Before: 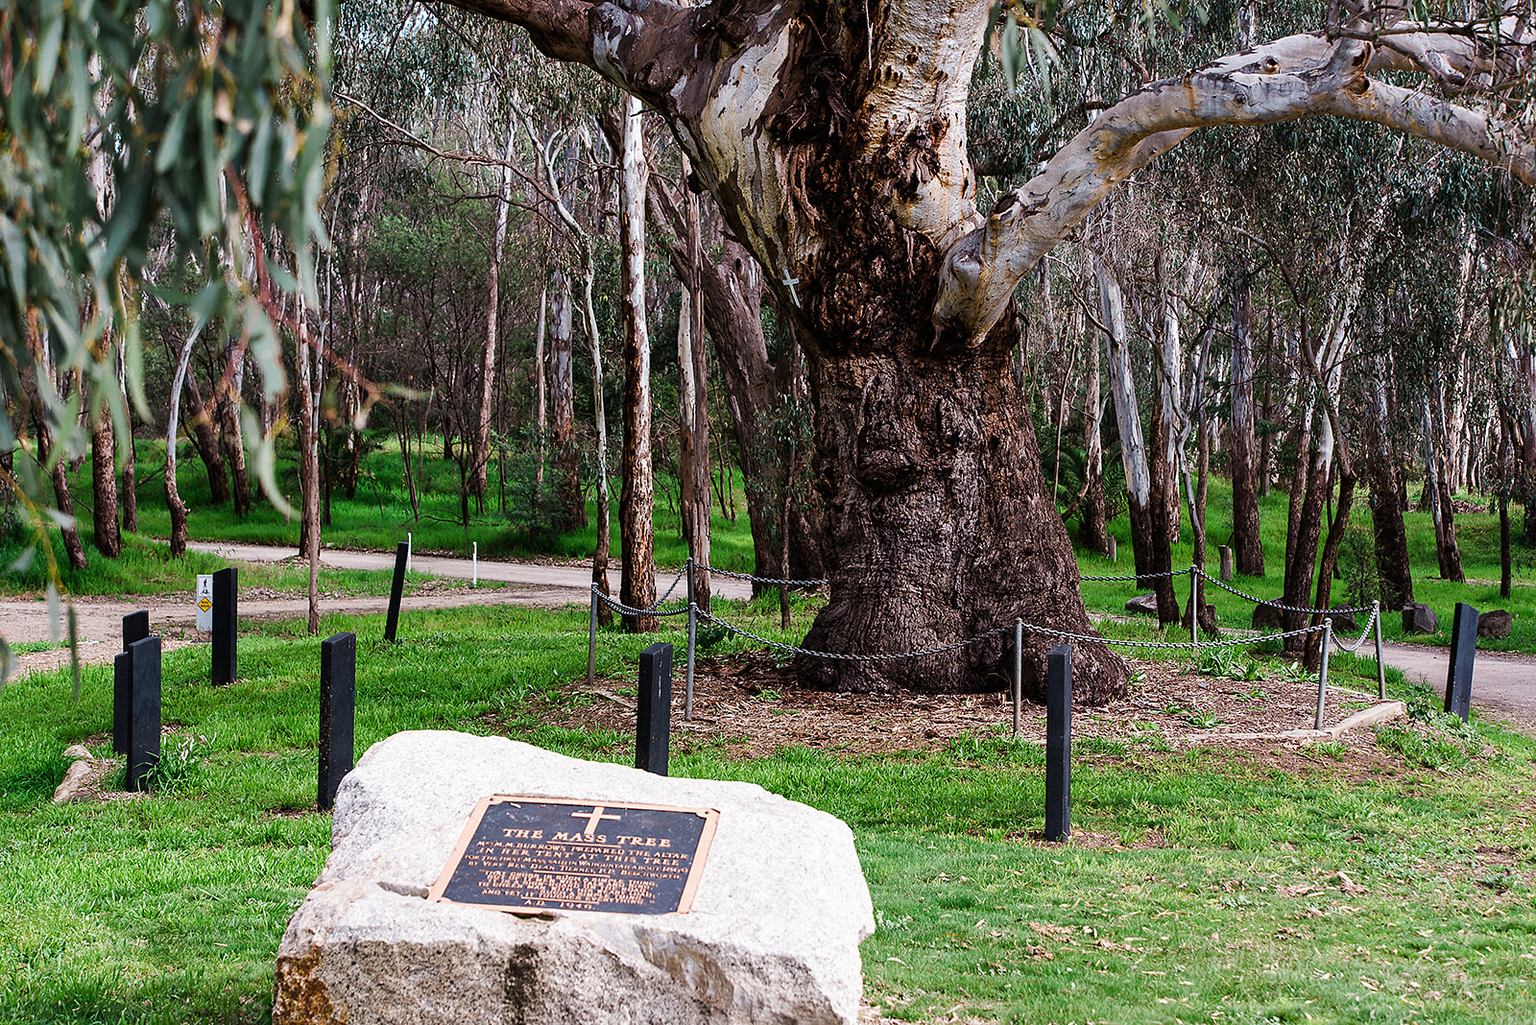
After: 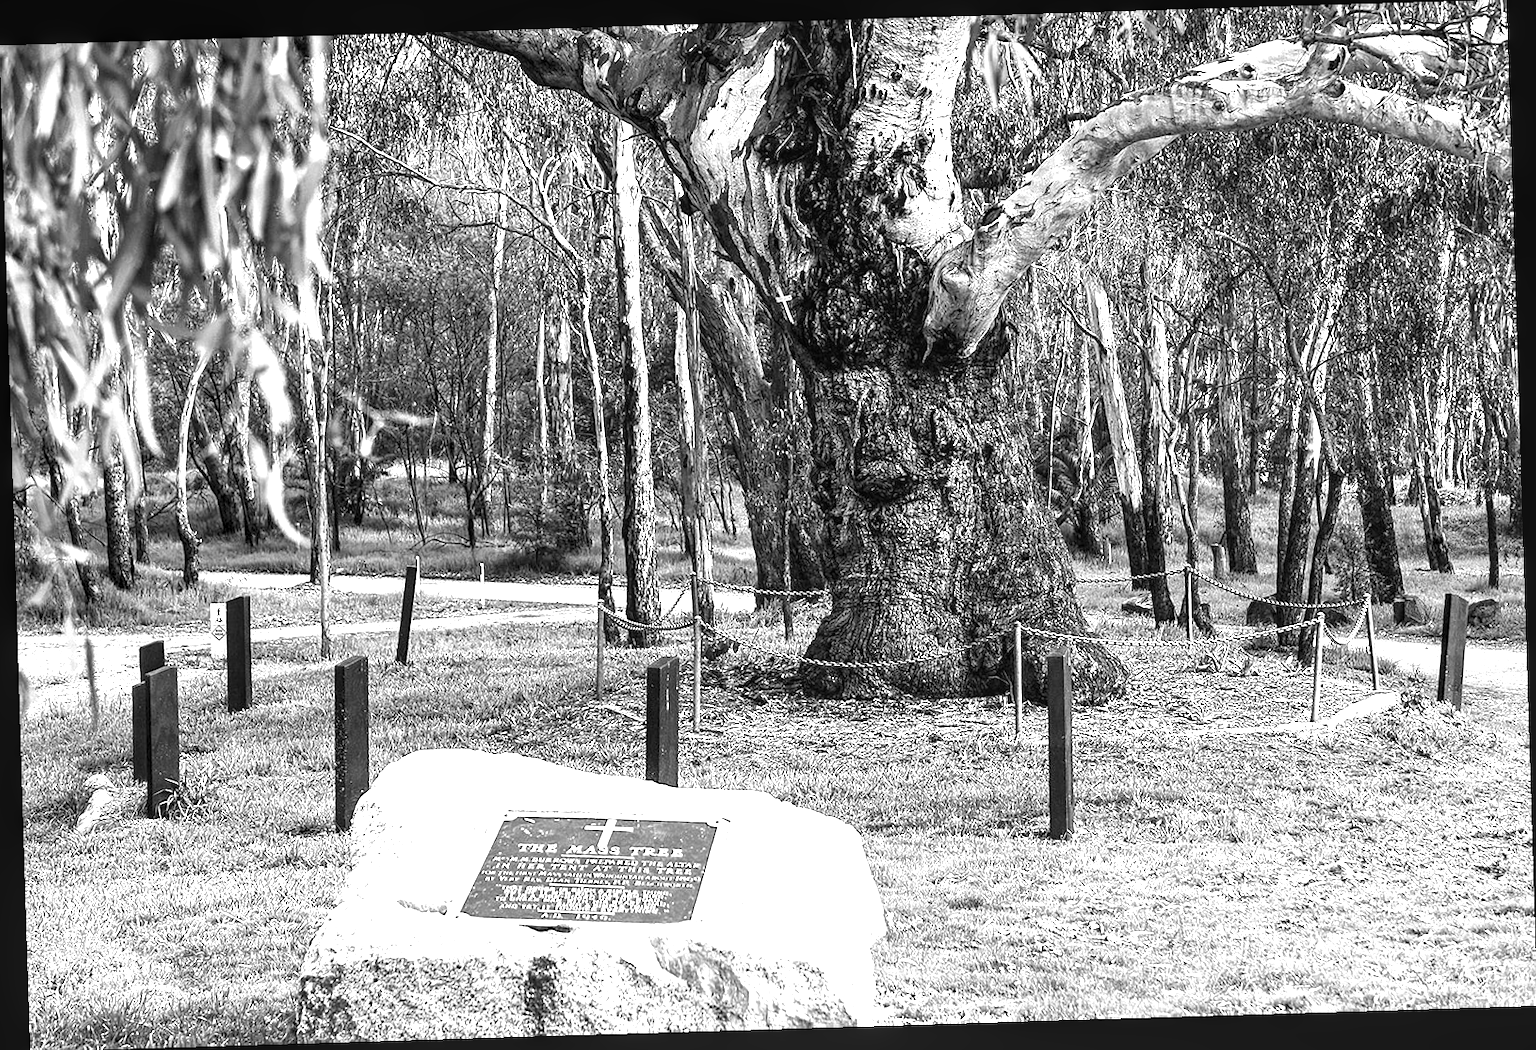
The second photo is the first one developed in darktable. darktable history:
rotate and perspective: rotation -1.75°, automatic cropping off
local contrast: on, module defaults
exposure: black level correction 0, exposure 1.3 EV, compensate exposure bias true, compensate highlight preservation false
monochrome: a -6.99, b 35.61, size 1.4
